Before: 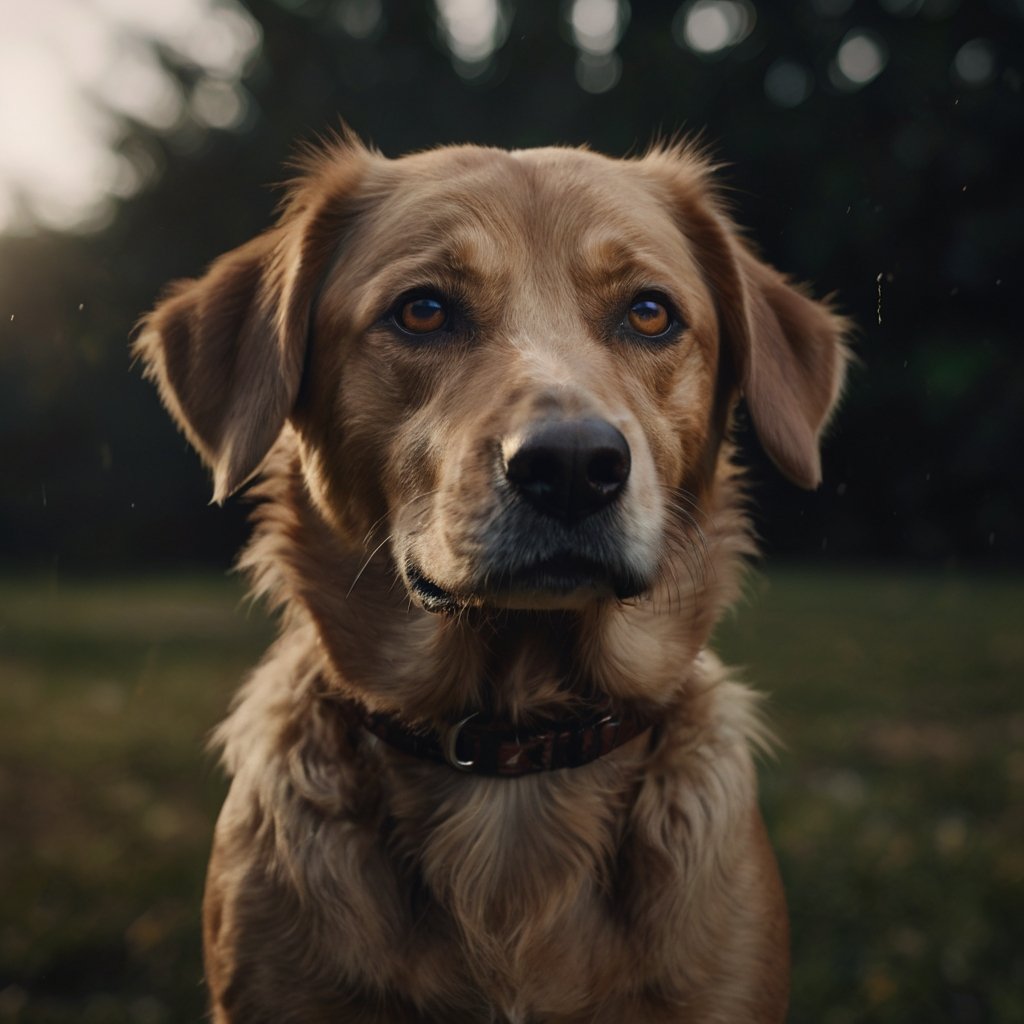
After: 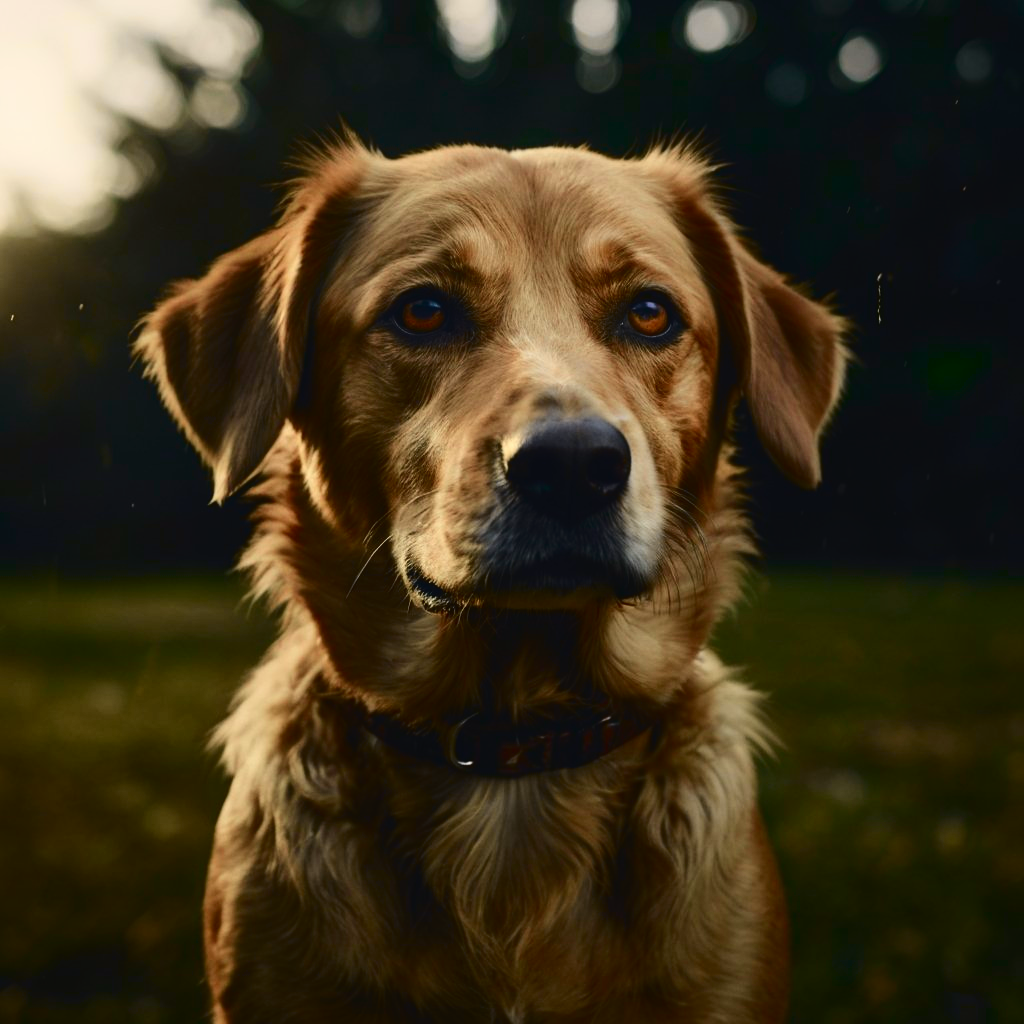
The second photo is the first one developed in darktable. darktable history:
tone curve: curves: ch0 [(0, 0.023) (0.132, 0.075) (0.251, 0.186) (0.441, 0.476) (0.662, 0.757) (0.849, 0.927) (1, 0.99)]; ch1 [(0, 0) (0.447, 0.411) (0.483, 0.469) (0.498, 0.496) (0.518, 0.514) (0.561, 0.59) (0.606, 0.659) (0.657, 0.725) (0.869, 0.916) (1, 1)]; ch2 [(0, 0) (0.307, 0.315) (0.425, 0.438) (0.483, 0.477) (0.503, 0.503) (0.526, 0.553) (0.552, 0.601) (0.615, 0.669) (0.703, 0.797) (0.985, 0.966)], color space Lab, independent channels, preserve colors none
